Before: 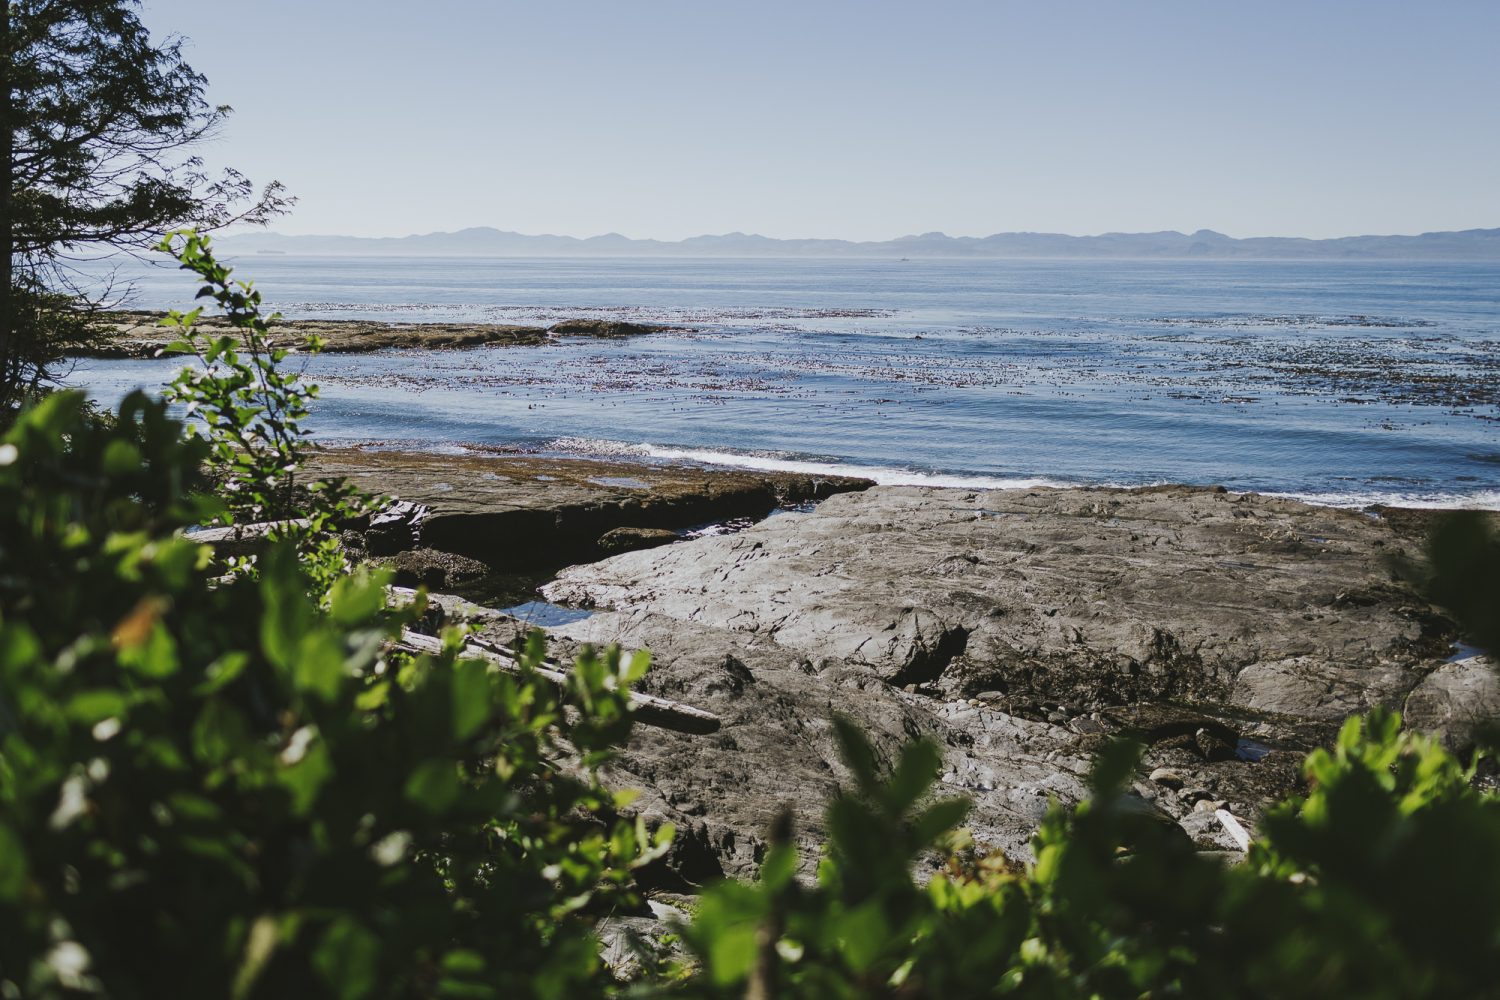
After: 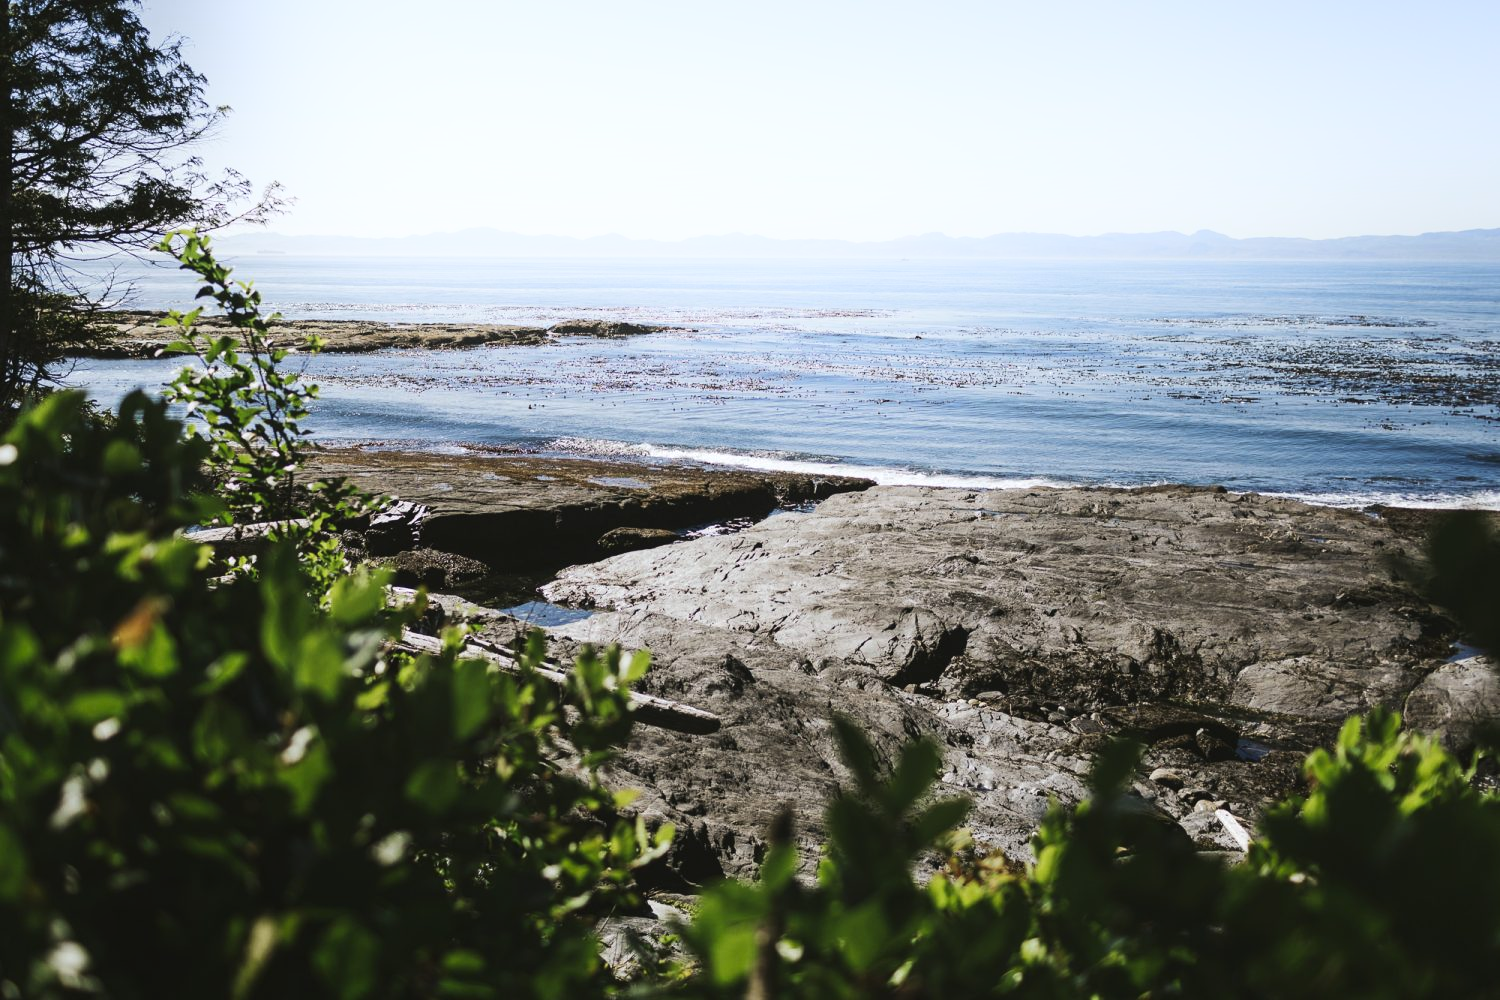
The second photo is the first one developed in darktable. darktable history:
tone equalizer: -8 EV -0.417 EV, -7 EV -0.389 EV, -6 EV -0.333 EV, -5 EV -0.222 EV, -3 EV 0.222 EV, -2 EV 0.333 EV, -1 EV 0.389 EV, +0 EV 0.417 EV, edges refinement/feathering 500, mask exposure compensation -1.57 EV, preserve details no
shadows and highlights: shadows -21.3, highlights 100, soften with gaussian
